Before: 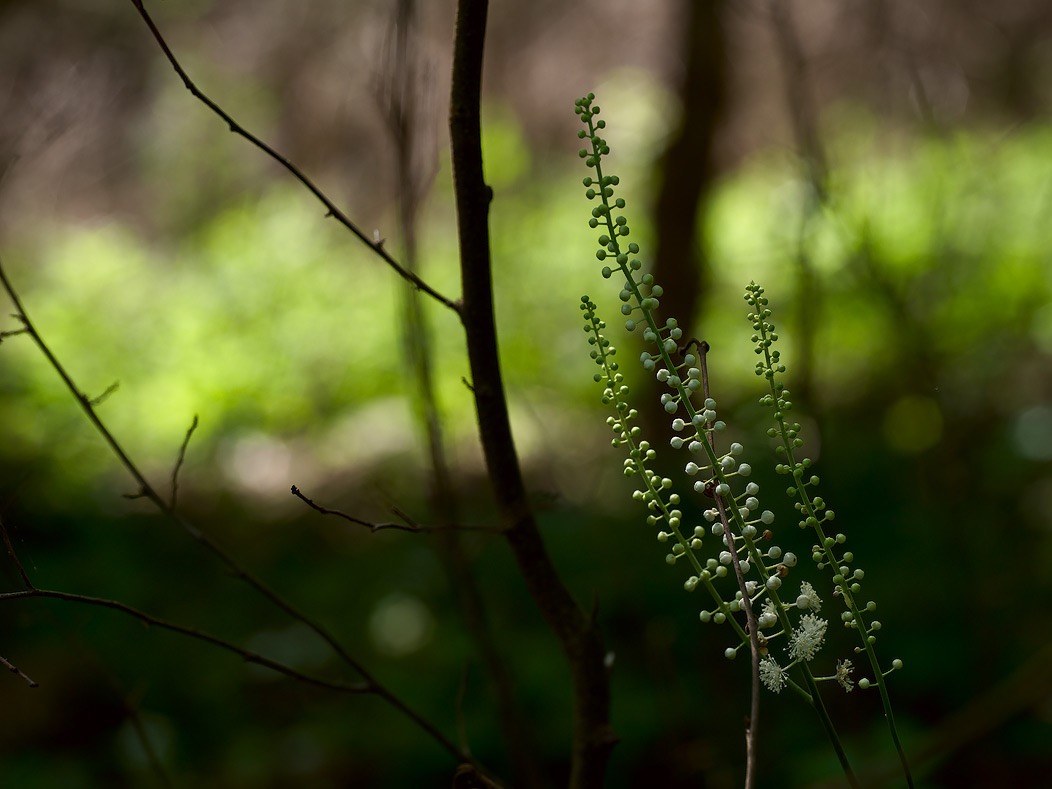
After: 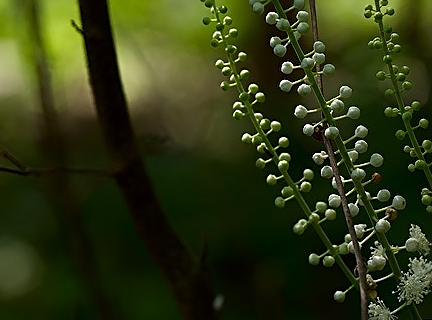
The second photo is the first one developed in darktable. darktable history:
crop: left 37.184%, top 45.274%, right 20.528%, bottom 13.802%
sharpen: on, module defaults
